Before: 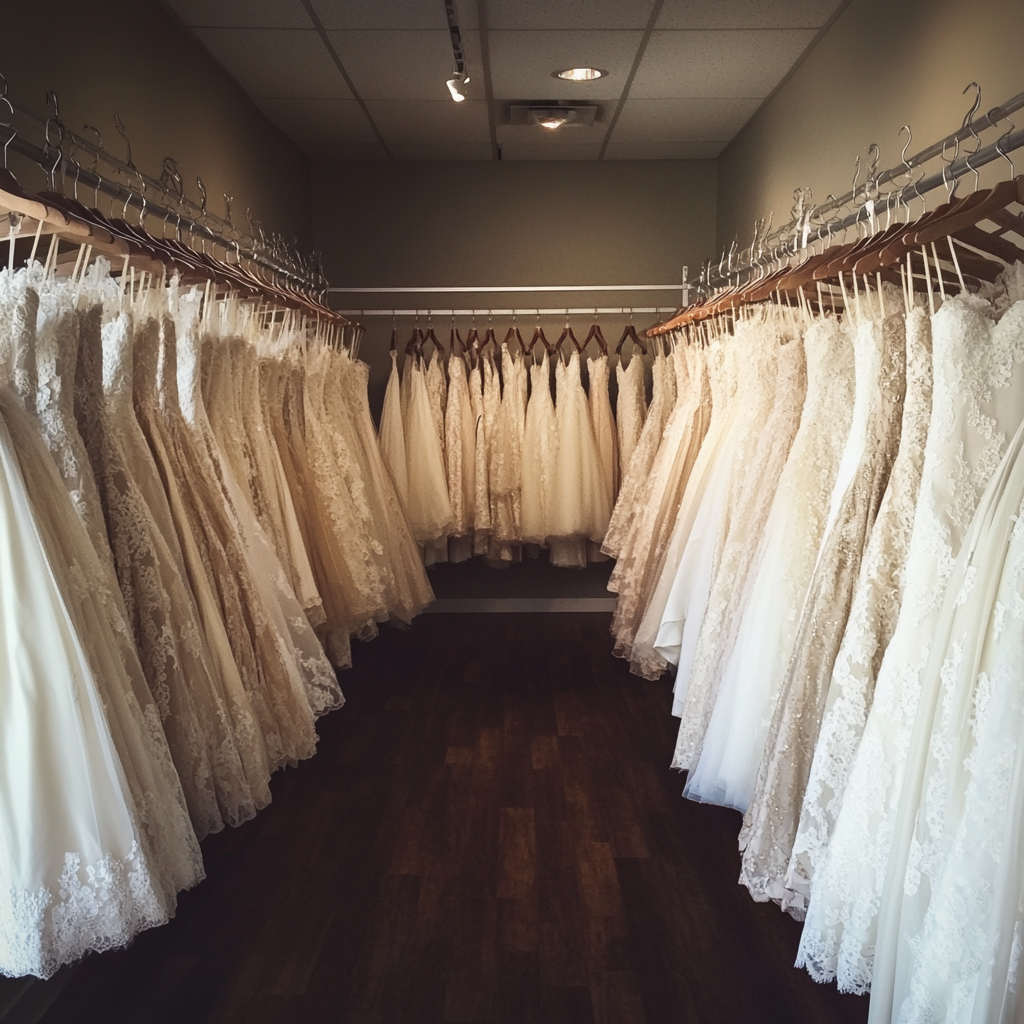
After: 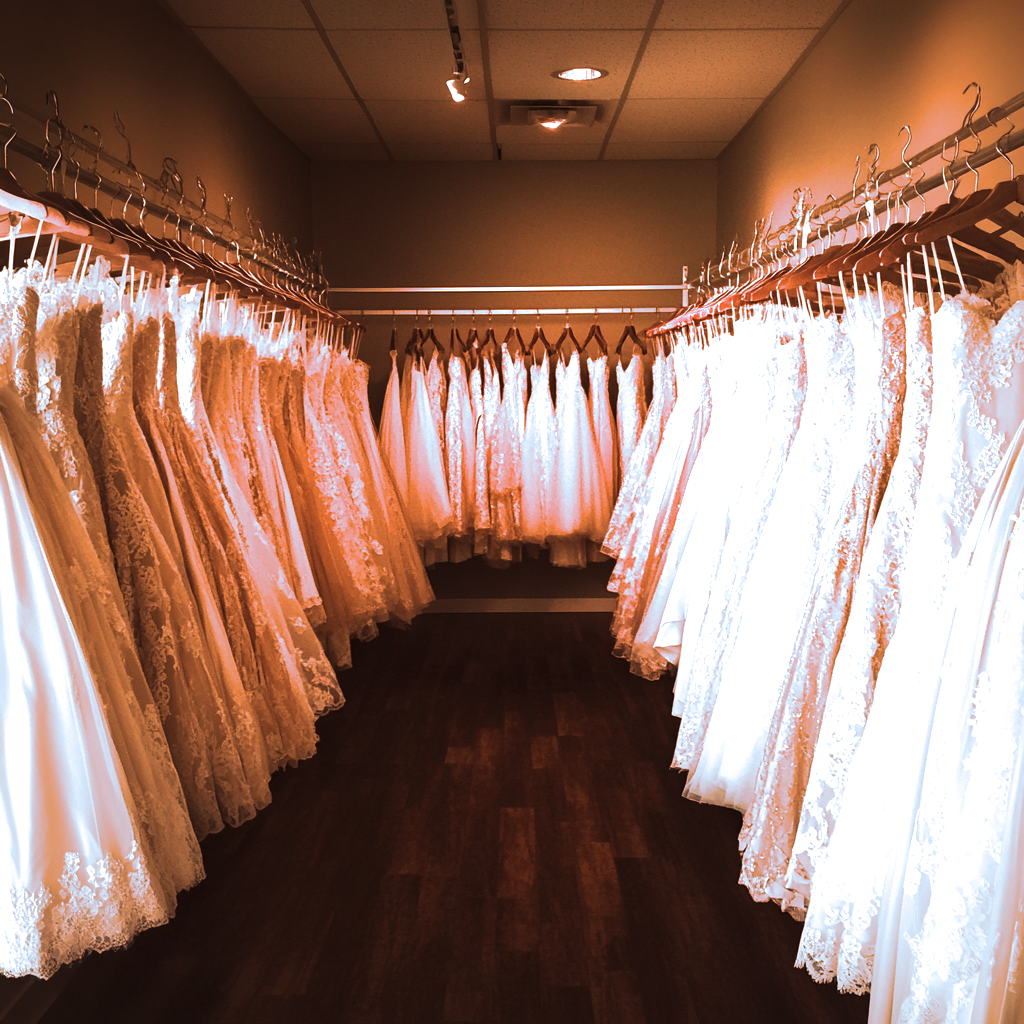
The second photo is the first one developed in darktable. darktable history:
white balance: red 1.467, blue 0.684
levels: levels [0.052, 0.496, 0.908]
split-toning: shadows › hue 351.18°, shadows › saturation 0.86, highlights › hue 218.82°, highlights › saturation 0.73, balance -19.167
